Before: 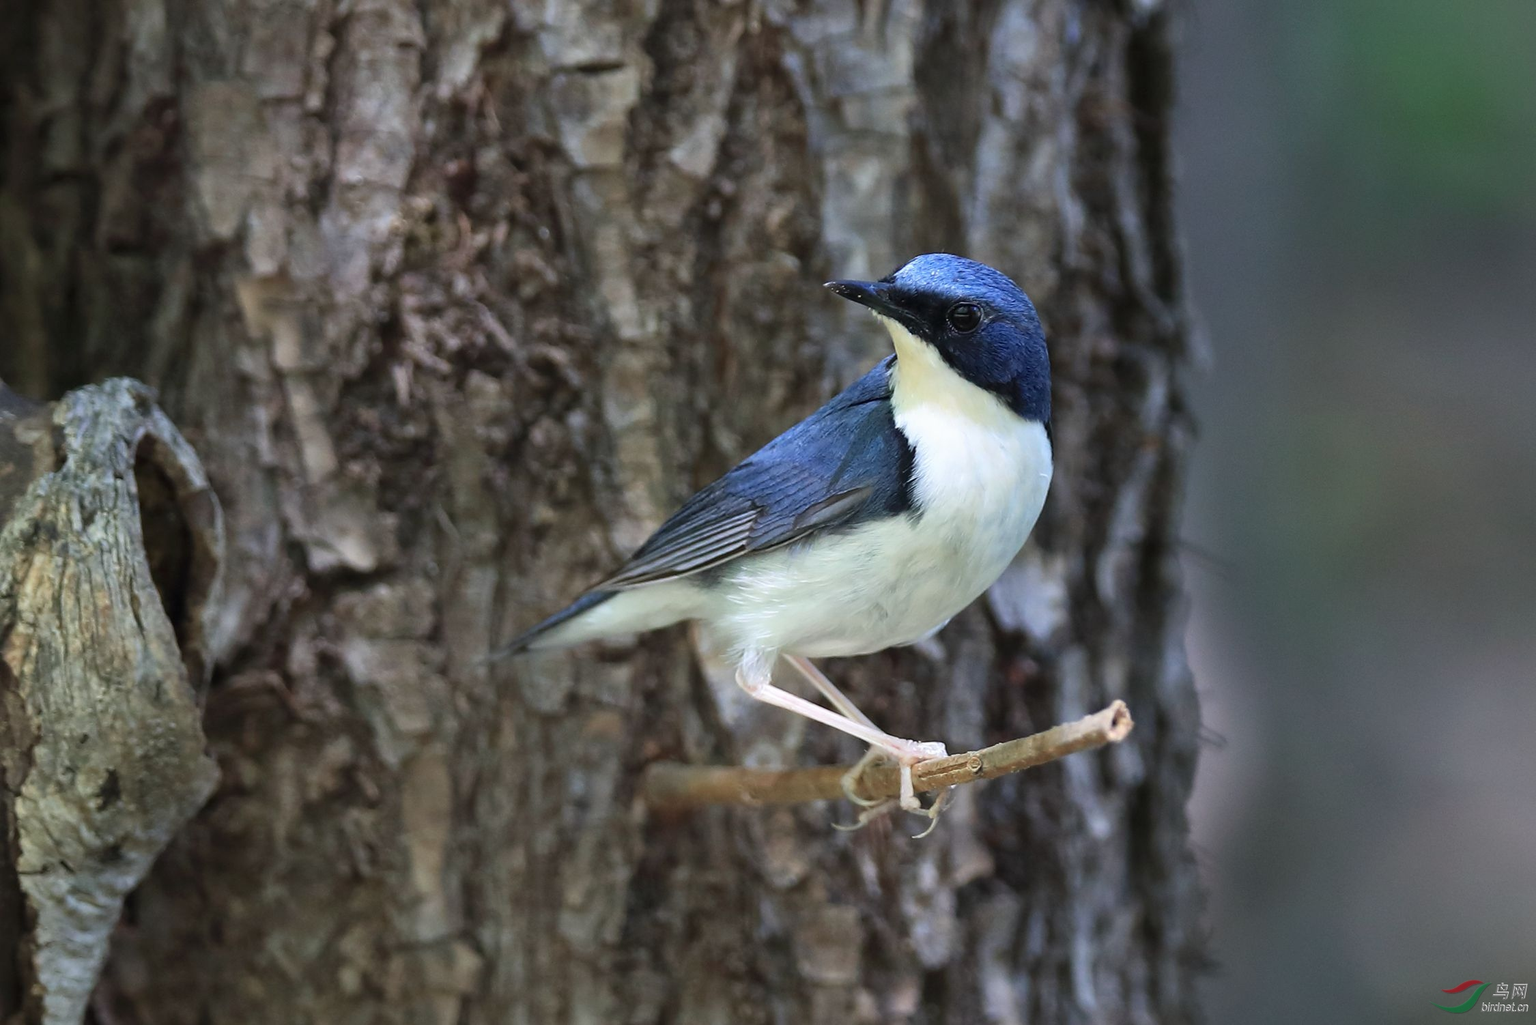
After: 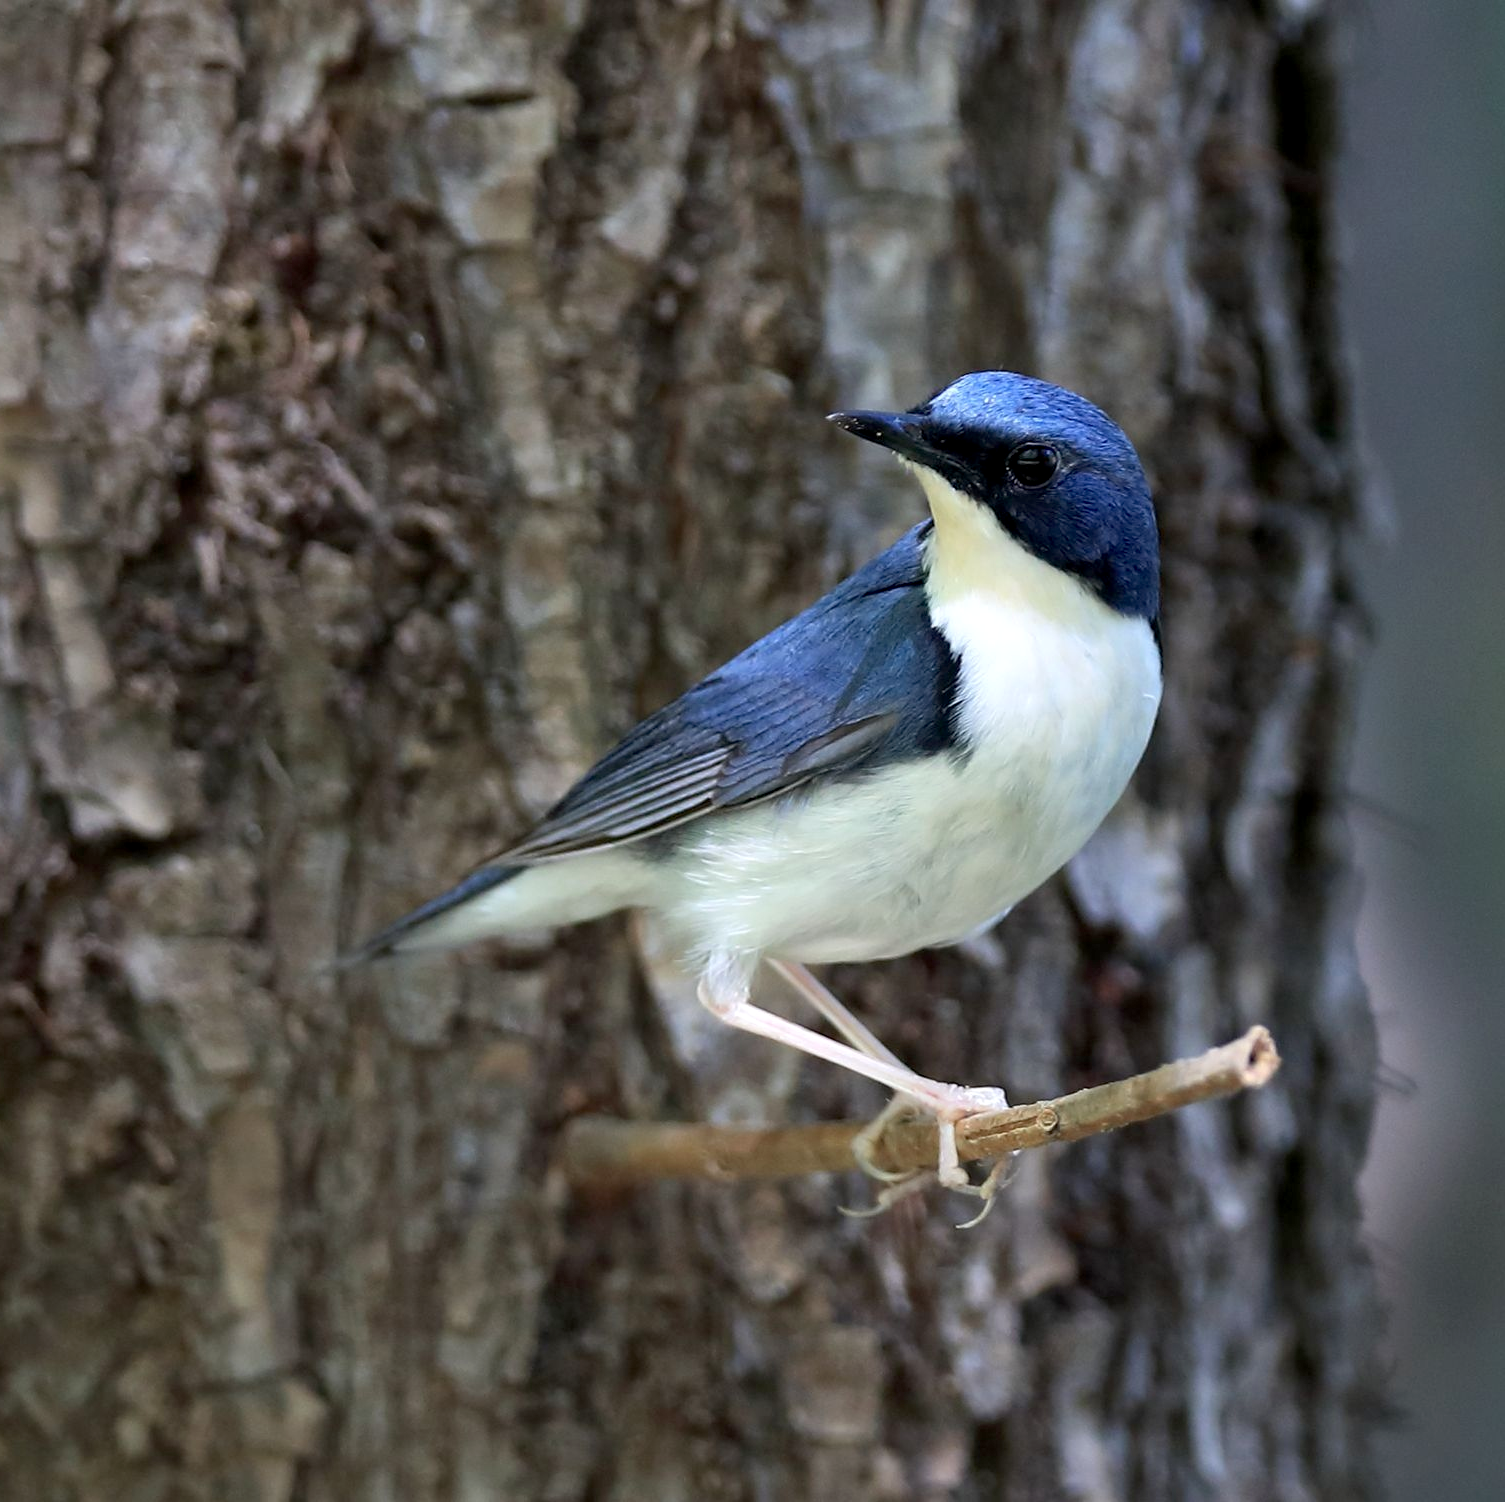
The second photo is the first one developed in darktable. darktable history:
crop: left 16.919%, right 16.171%
exposure: black level correction 0.007, exposure 0.089 EV, compensate highlight preservation false
